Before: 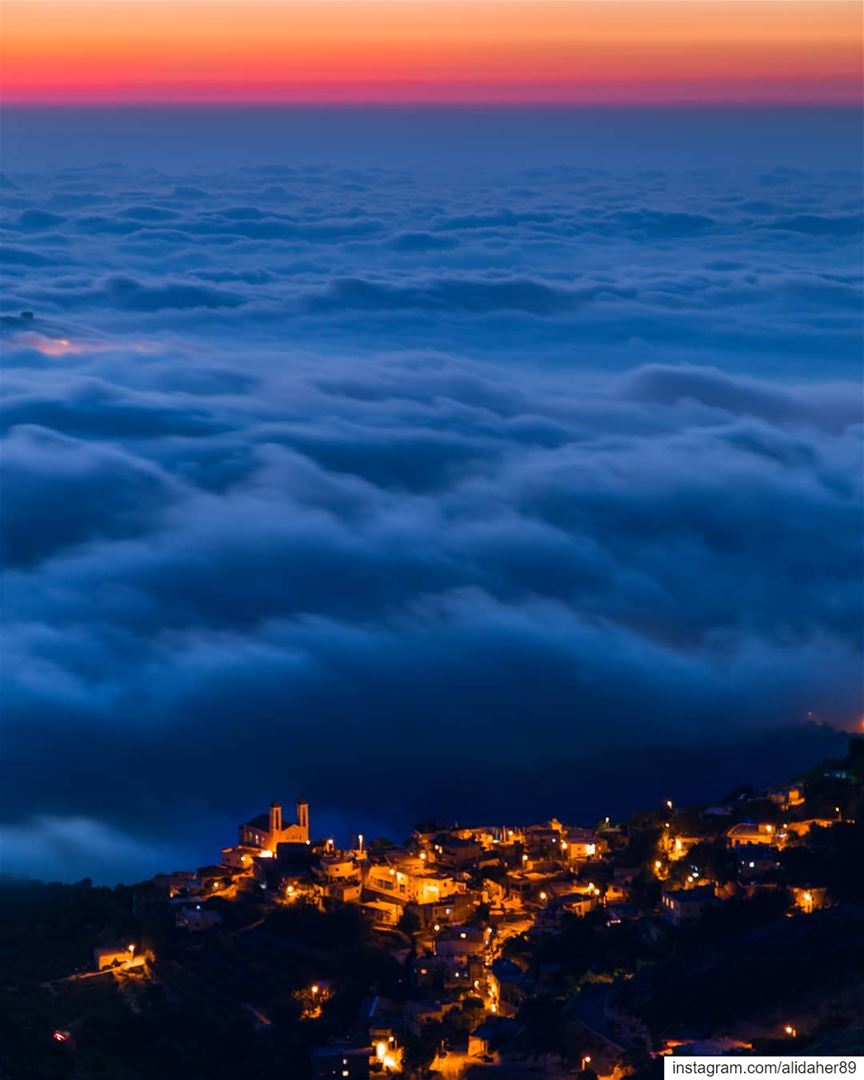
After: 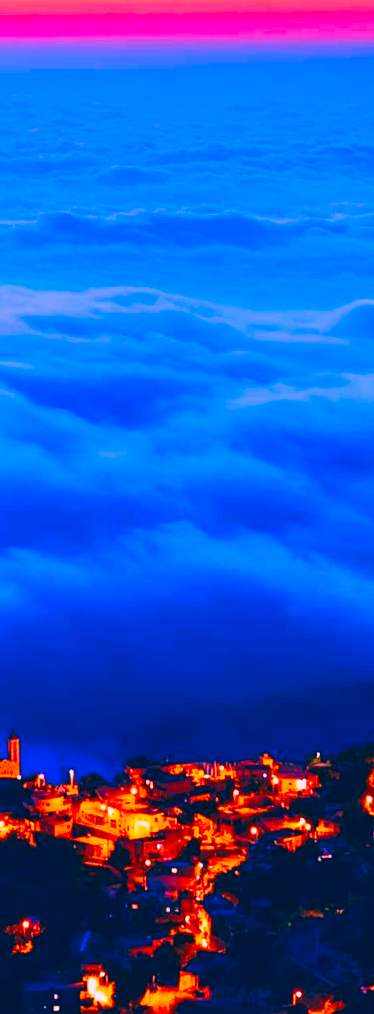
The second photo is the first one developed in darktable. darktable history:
crop: left 33.452%, top 6.025%, right 23.155%
base curve: curves: ch0 [(0, 0) (0.028, 0.03) (0.121, 0.232) (0.46, 0.748) (0.859, 0.968) (1, 1)], preserve colors none
white balance: red 1.188, blue 1.11
color correction: highlights a* 17.03, highlights b* 0.205, shadows a* -15.38, shadows b* -14.56, saturation 1.5
